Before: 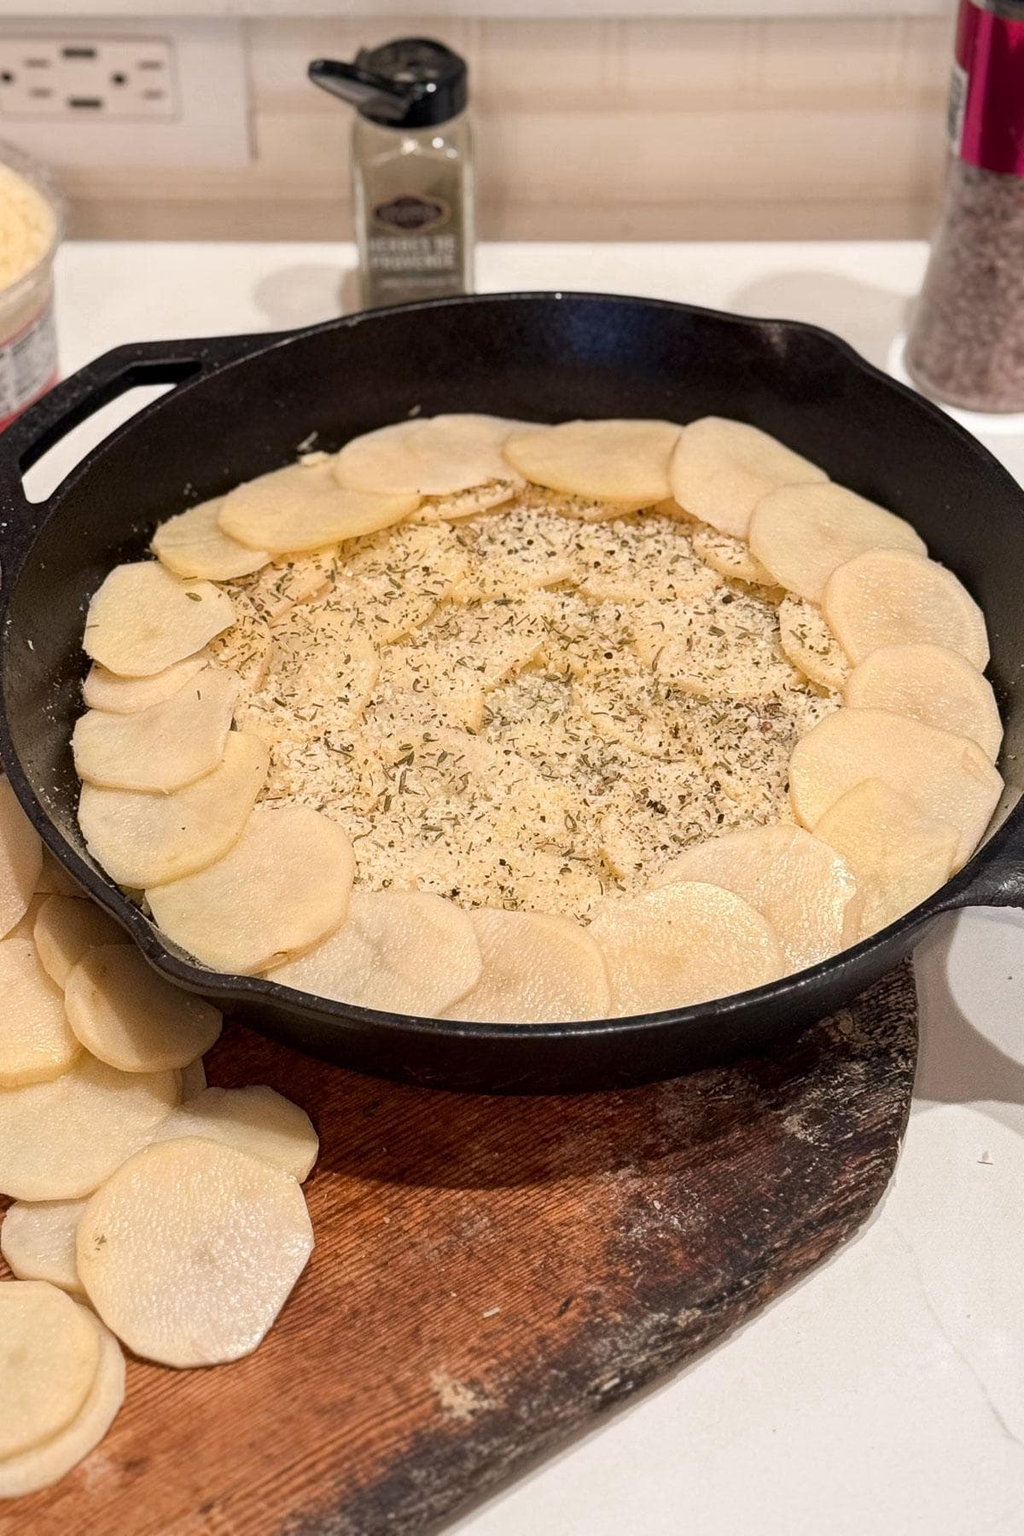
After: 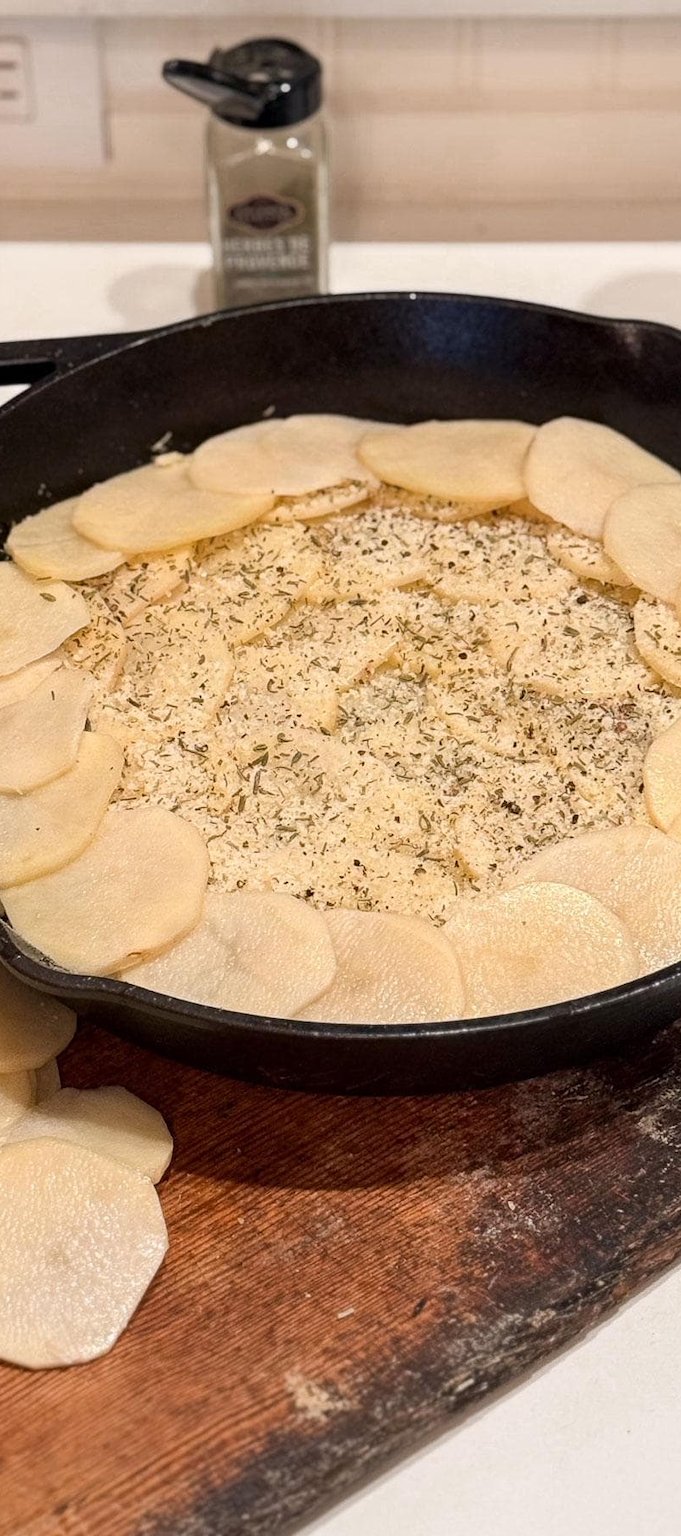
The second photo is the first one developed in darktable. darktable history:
crop and rotate: left 14.31%, right 19.139%
